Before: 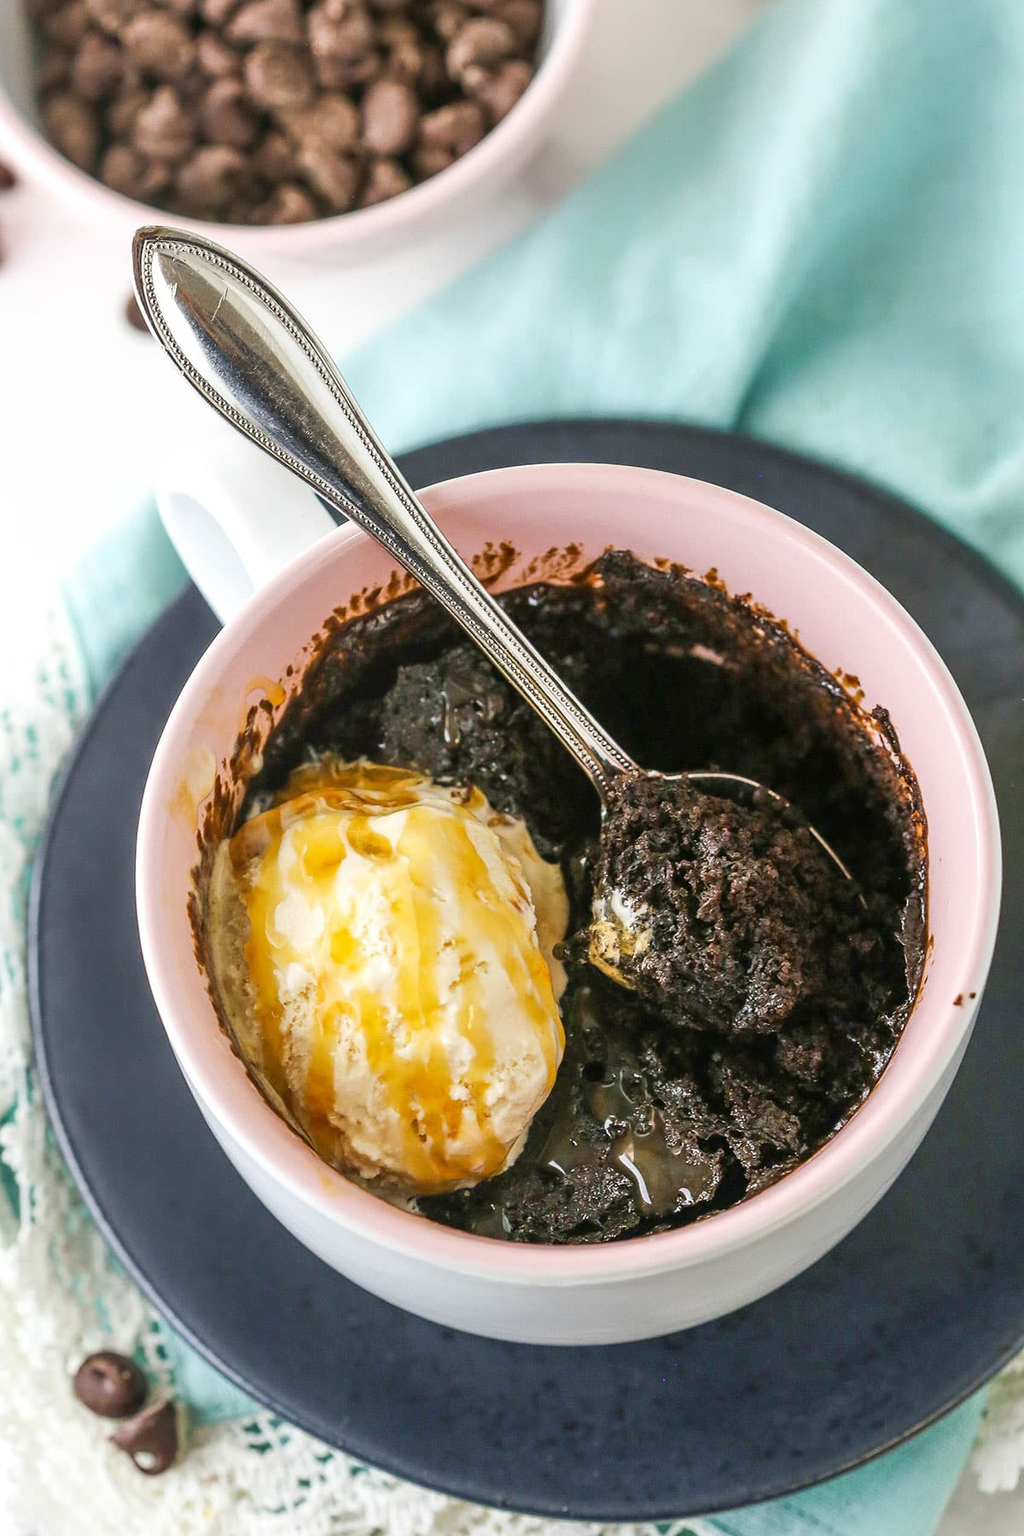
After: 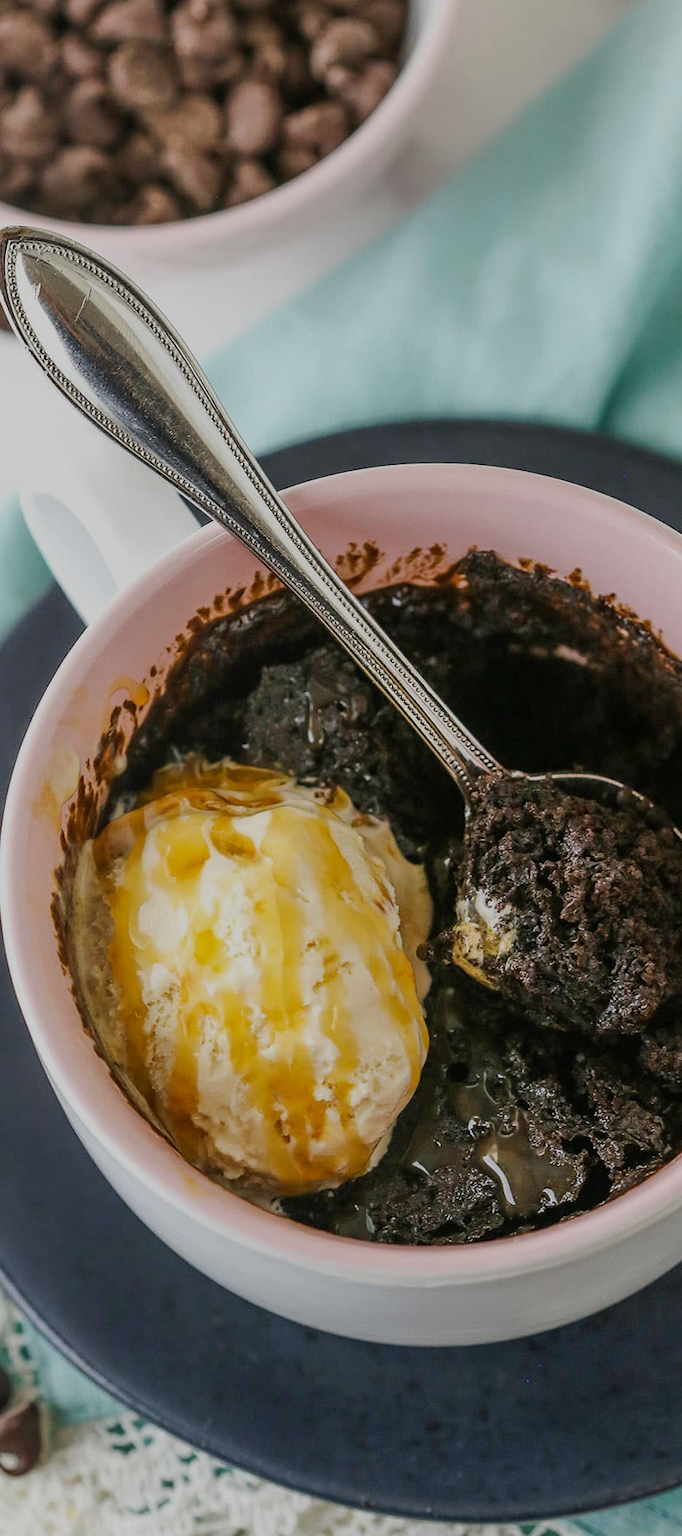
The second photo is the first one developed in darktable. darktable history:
crop and rotate: left 13.409%, right 19.924%
exposure: black level correction 0, exposure -0.766 EV, compensate highlight preservation false
